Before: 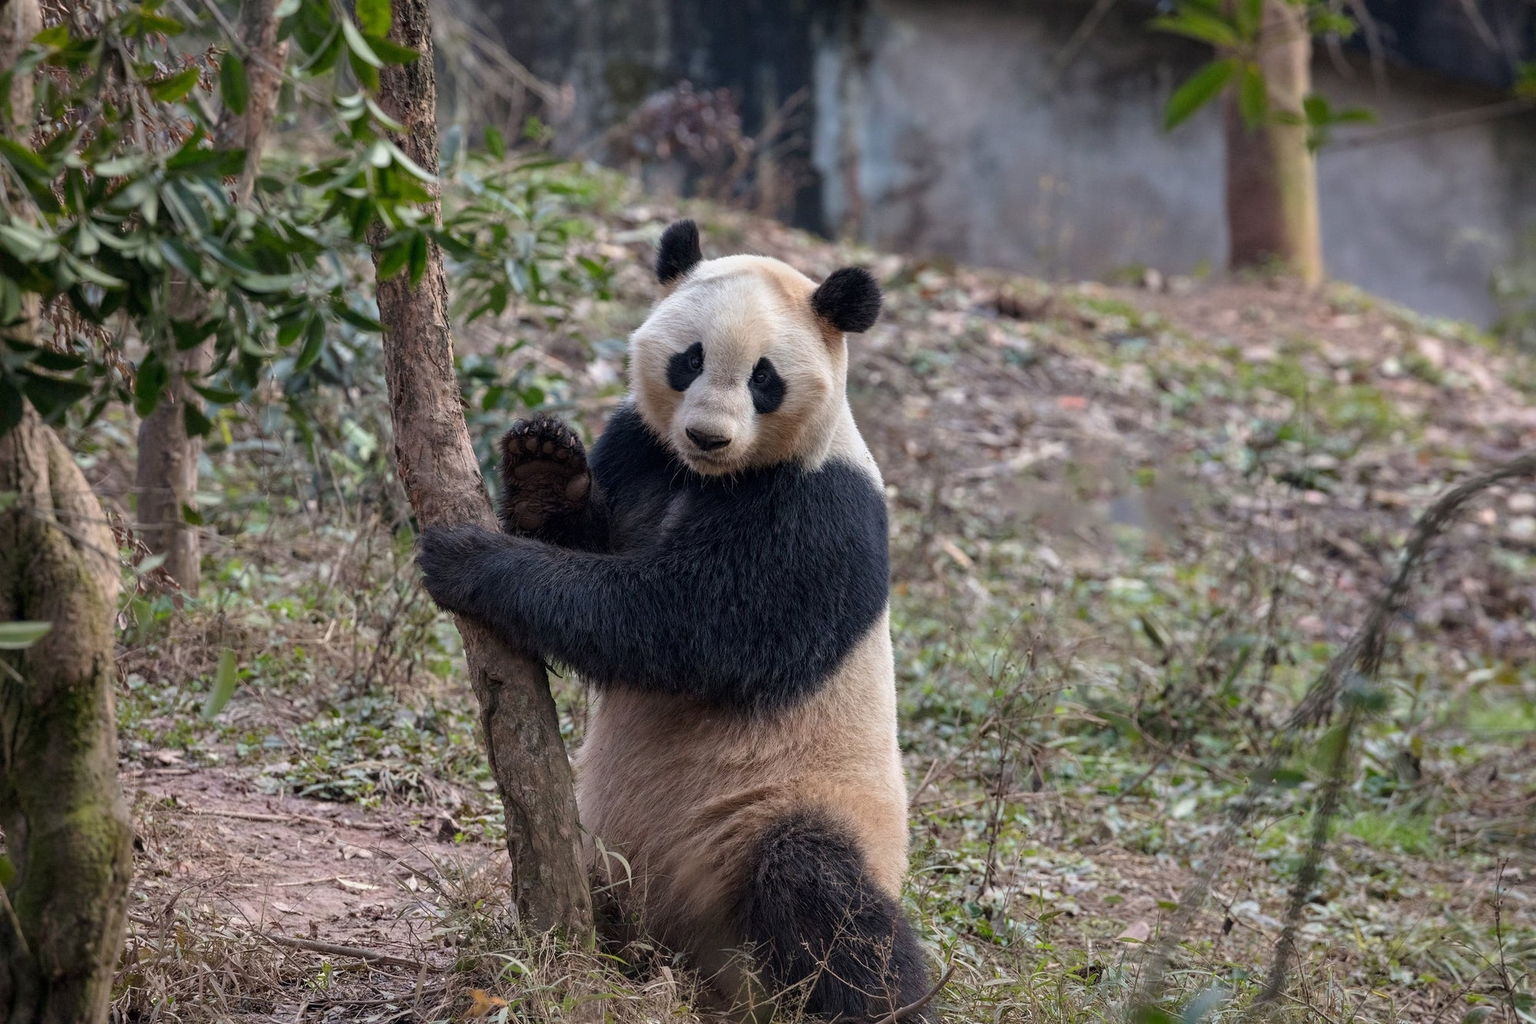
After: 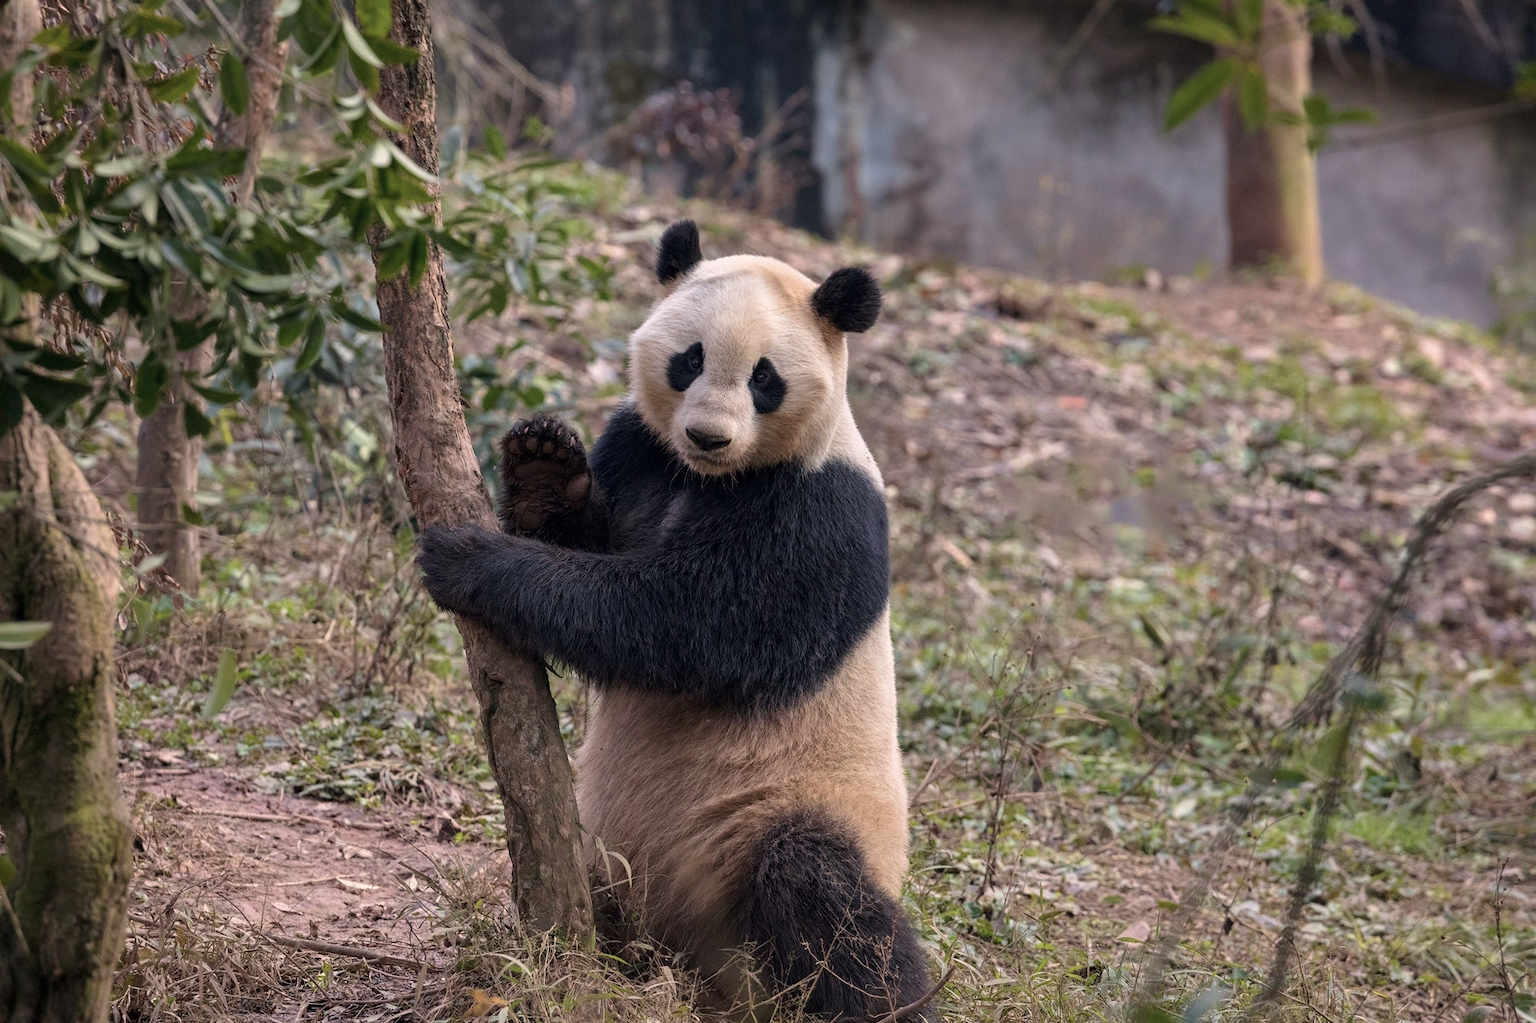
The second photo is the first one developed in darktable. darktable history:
color correction: highlights a* 5.57, highlights b* 5.24, saturation 0.627
velvia: strength 50.34%
